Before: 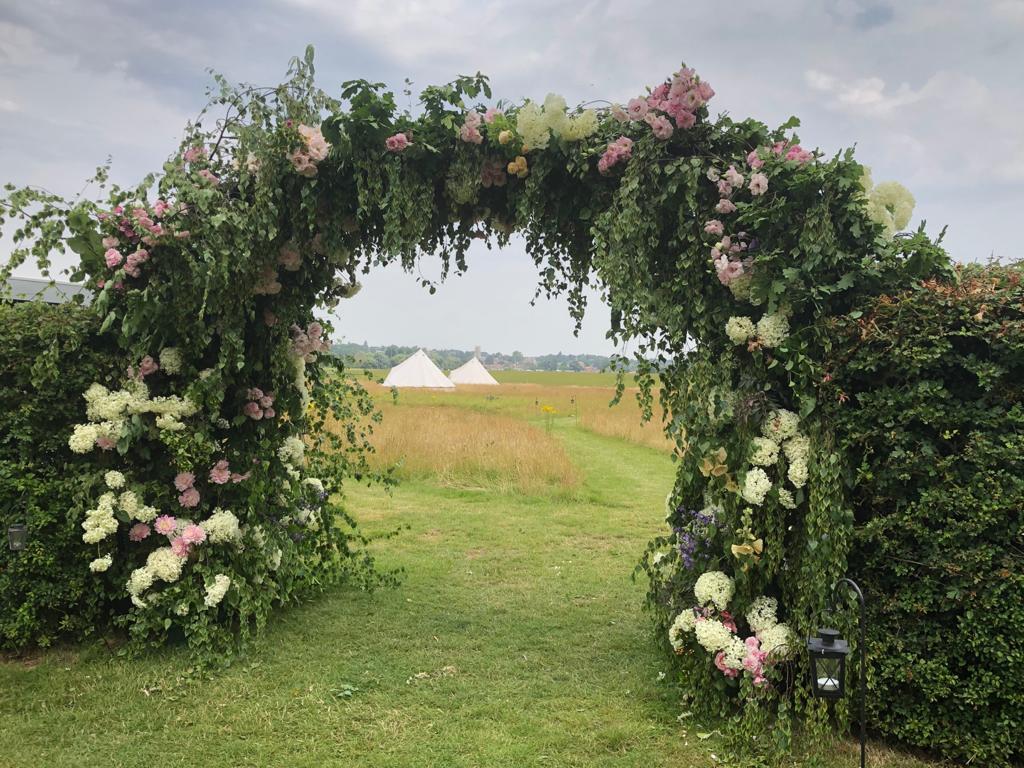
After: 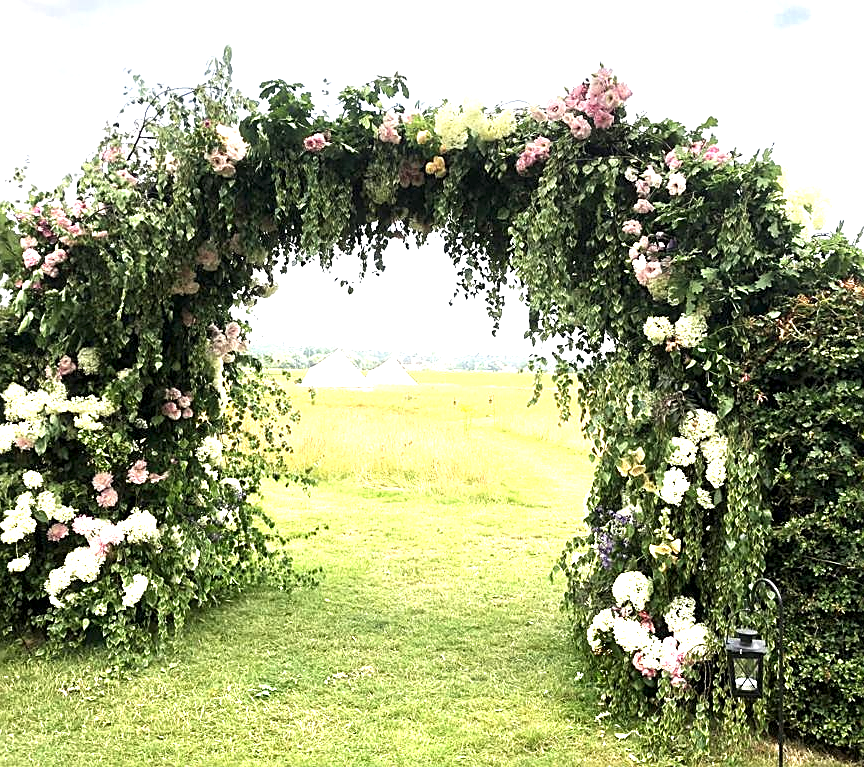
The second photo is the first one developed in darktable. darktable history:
crop: left 8.047%, right 7.49%
local contrast: highlights 192%, shadows 136%, detail 140%, midtone range 0.256
sharpen: amount 0.49
color correction: highlights b* 2.94
exposure: exposure 1.207 EV, compensate highlight preservation false
